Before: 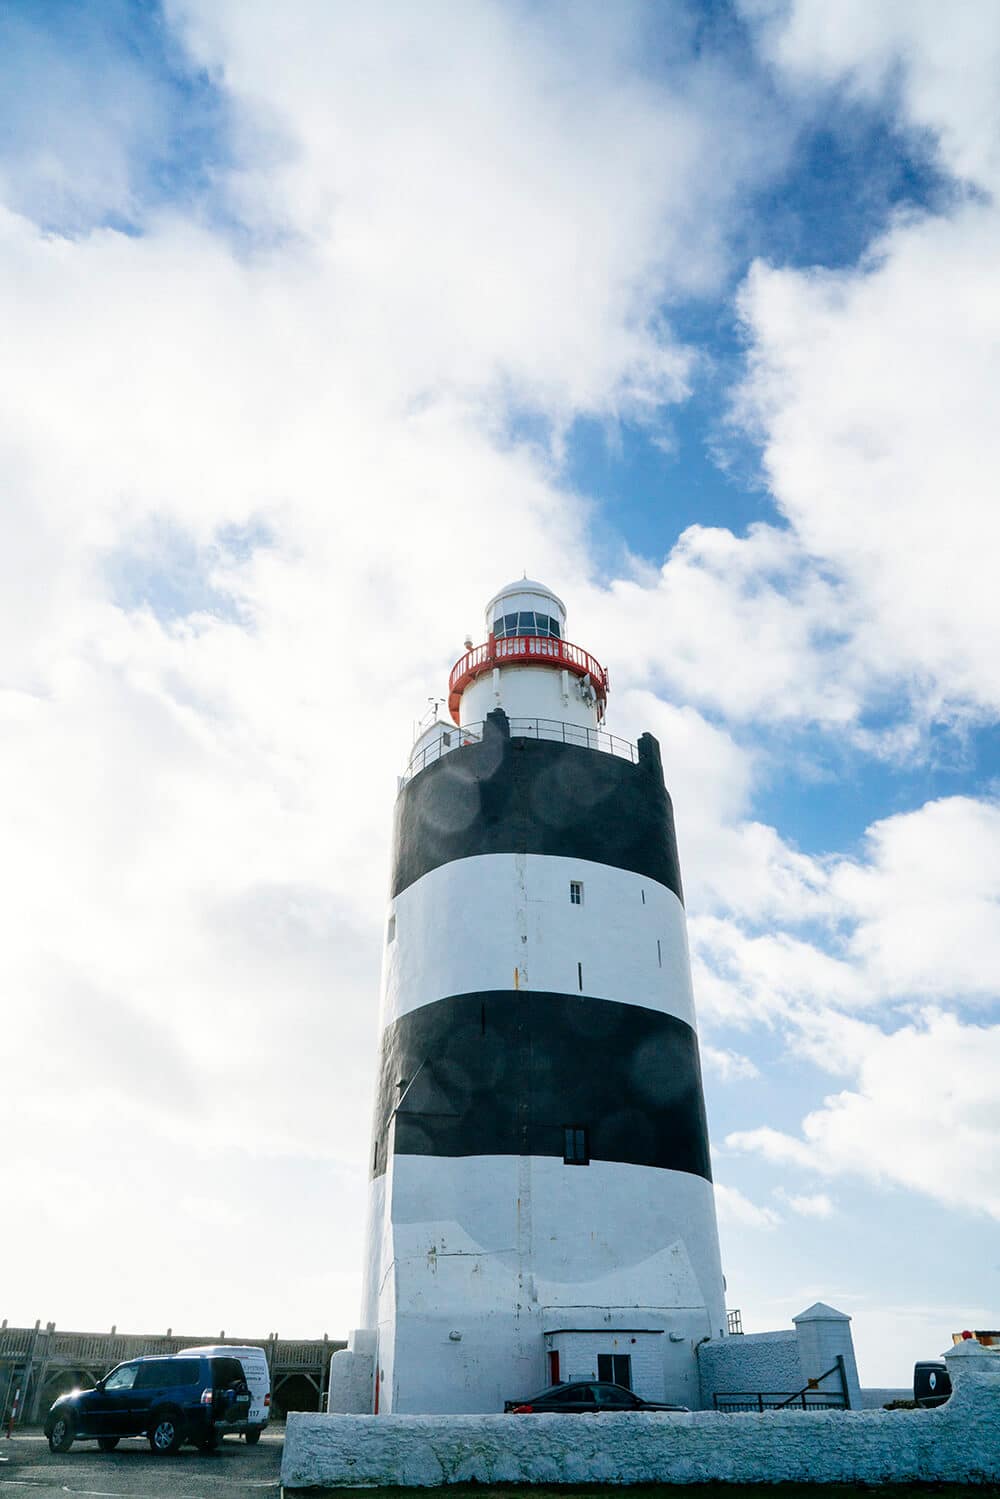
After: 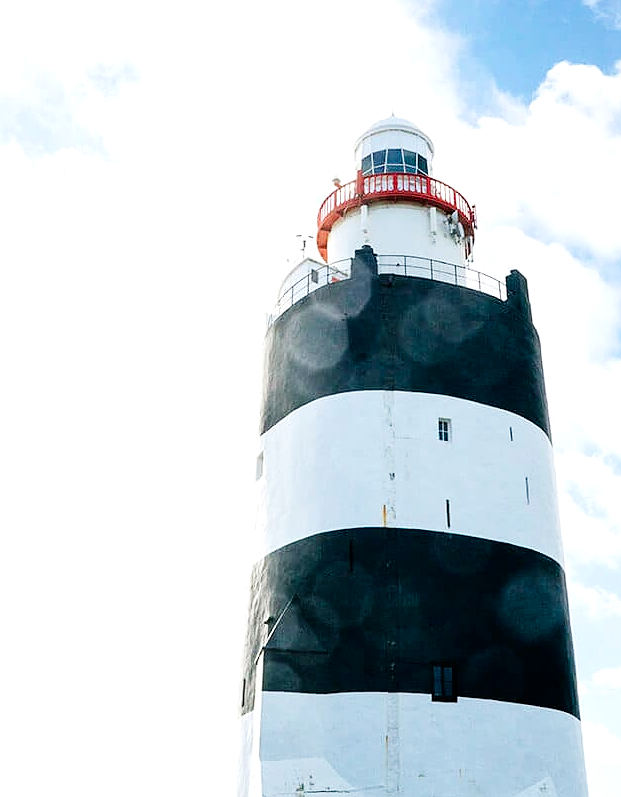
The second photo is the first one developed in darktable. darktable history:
crop: left 13.288%, top 30.924%, right 24.574%, bottom 15.865%
tone curve: curves: ch0 [(0, 0) (0.004, 0.001) (0.133, 0.112) (0.325, 0.362) (0.832, 0.893) (1, 1)], preserve colors none
sharpen: radius 1.039
tone equalizer: -8 EV -0.381 EV, -7 EV -0.378 EV, -6 EV -0.357 EV, -5 EV -0.243 EV, -3 EV 0.235 EV, -2 EV 0.344 EV, -1 EV 0.404 EV, +0 EV 0.447 EV
